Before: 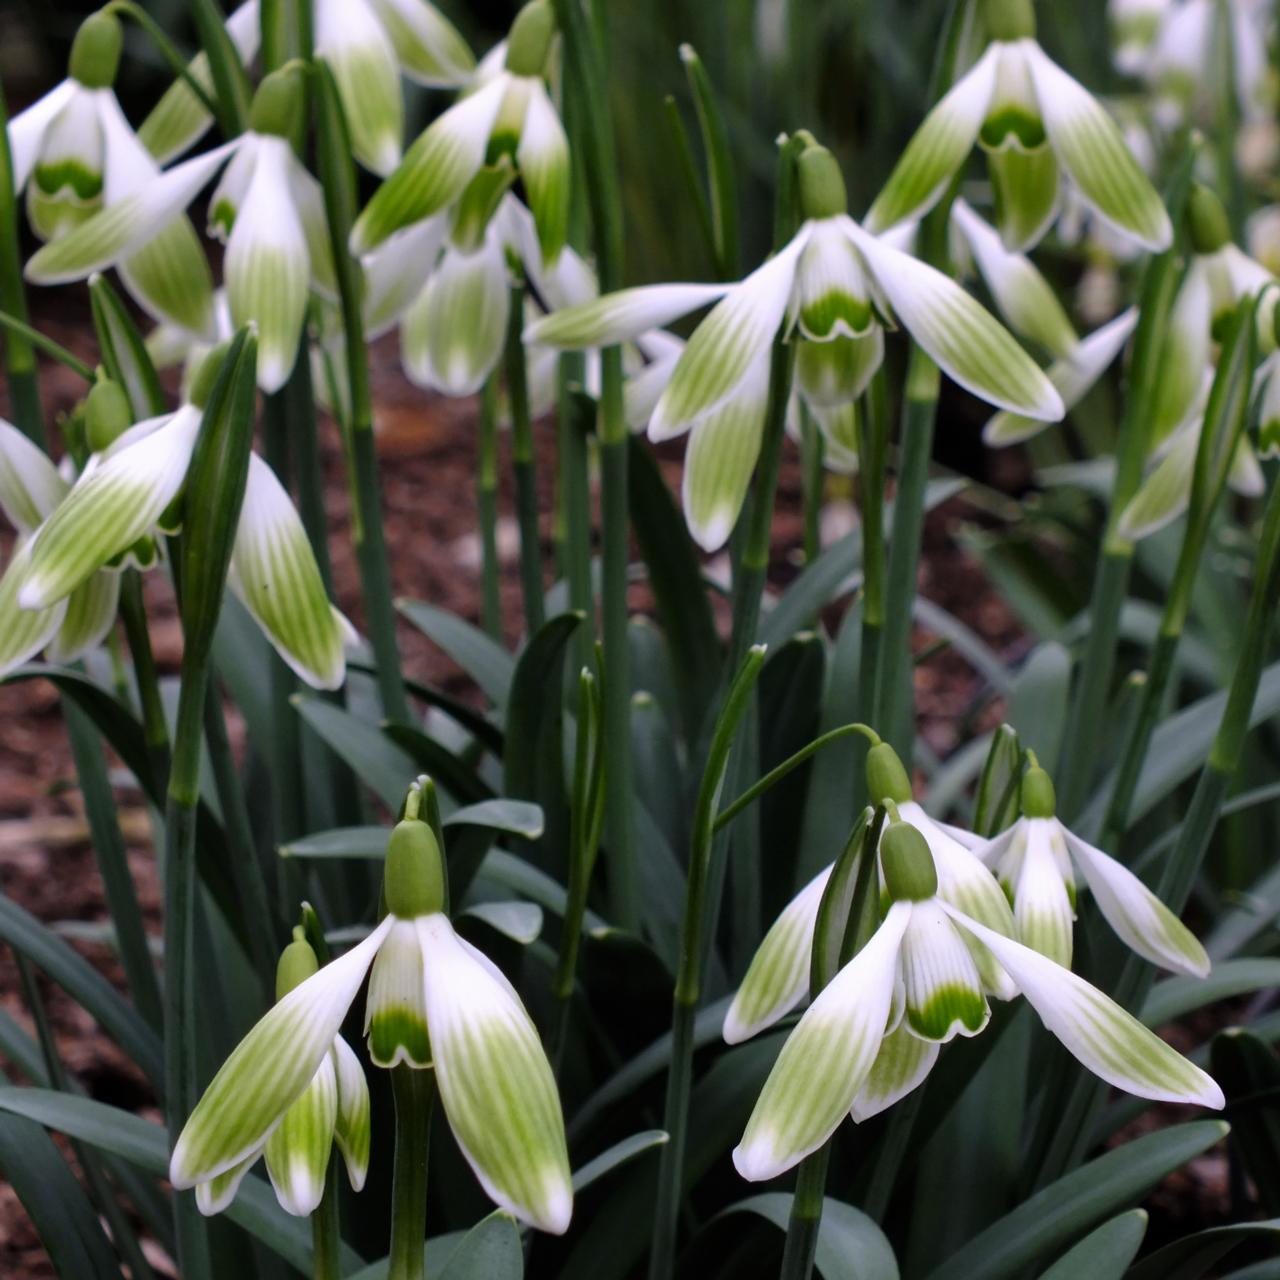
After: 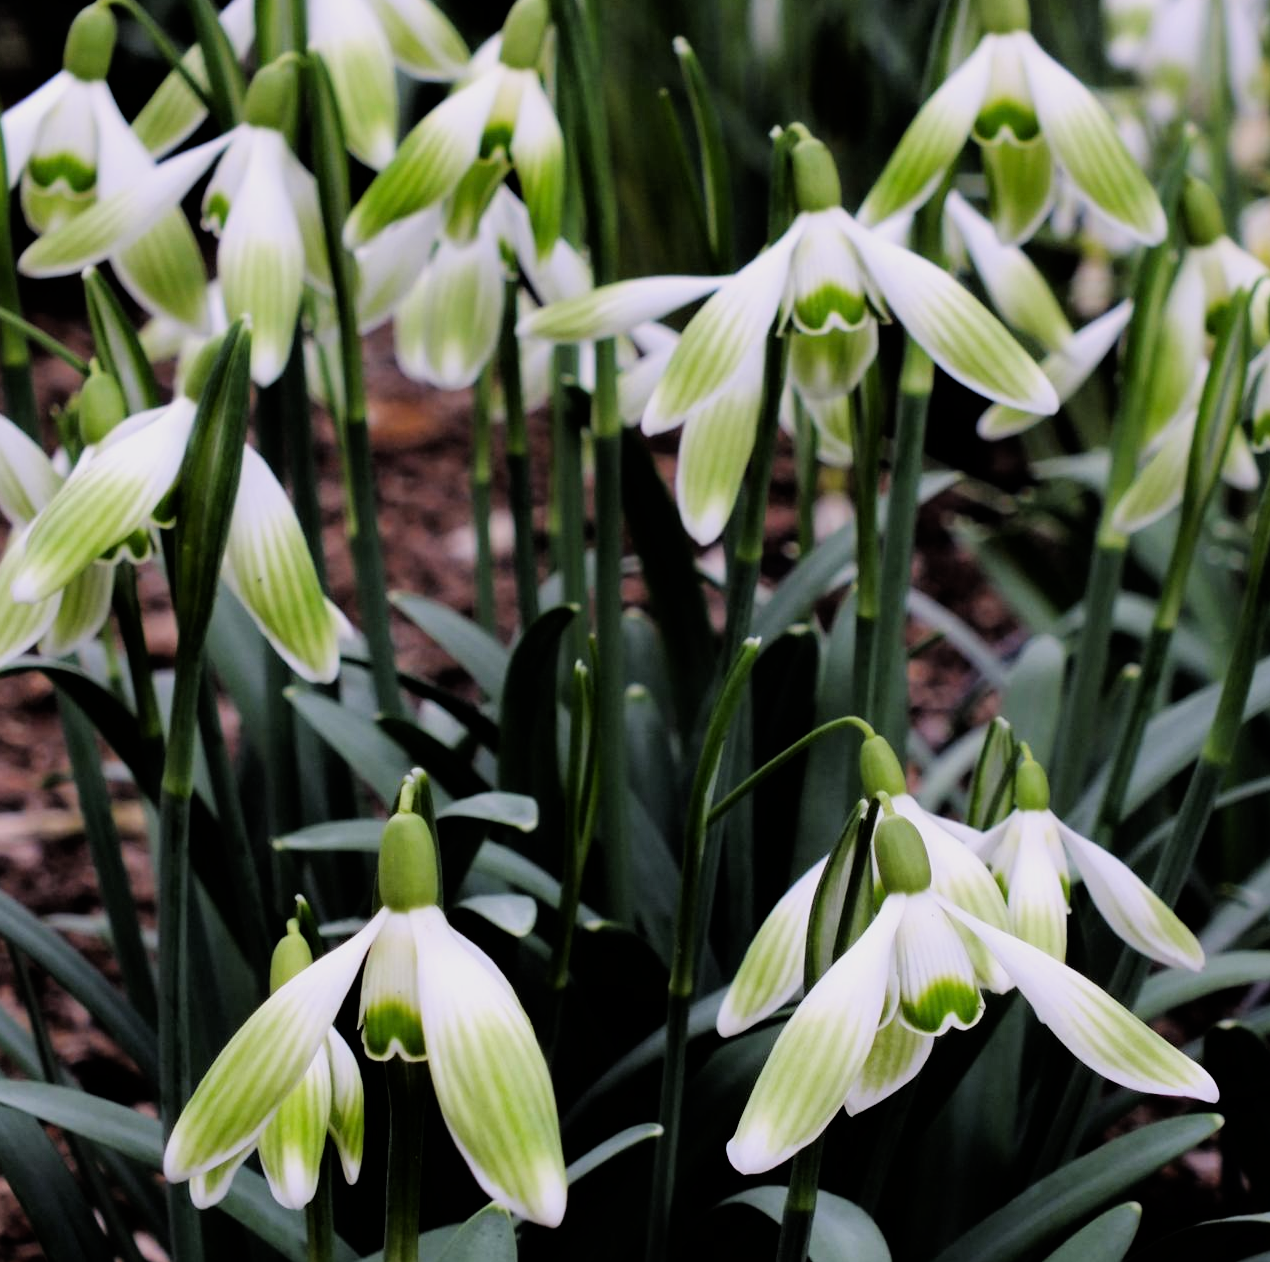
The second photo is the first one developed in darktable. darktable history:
tone equalizer: -8 EV -0.77 EV, -7 EV -0.724 EV, -6 EV -0.64 EV, -5 EV -0.412 EV, -3 EV 0.399 EV, -2 EV 0.6 EV, -1 EV 0.699 EV, +0 EV 0.74 EV
crop: left 0.495%, top 0.579%, right 0.214%, bottom 0.806%
filmic rgb: black relative exposure -7.65 EV, white relative exposure 4.56 EV, hardness 3.61, contrast 1.05
